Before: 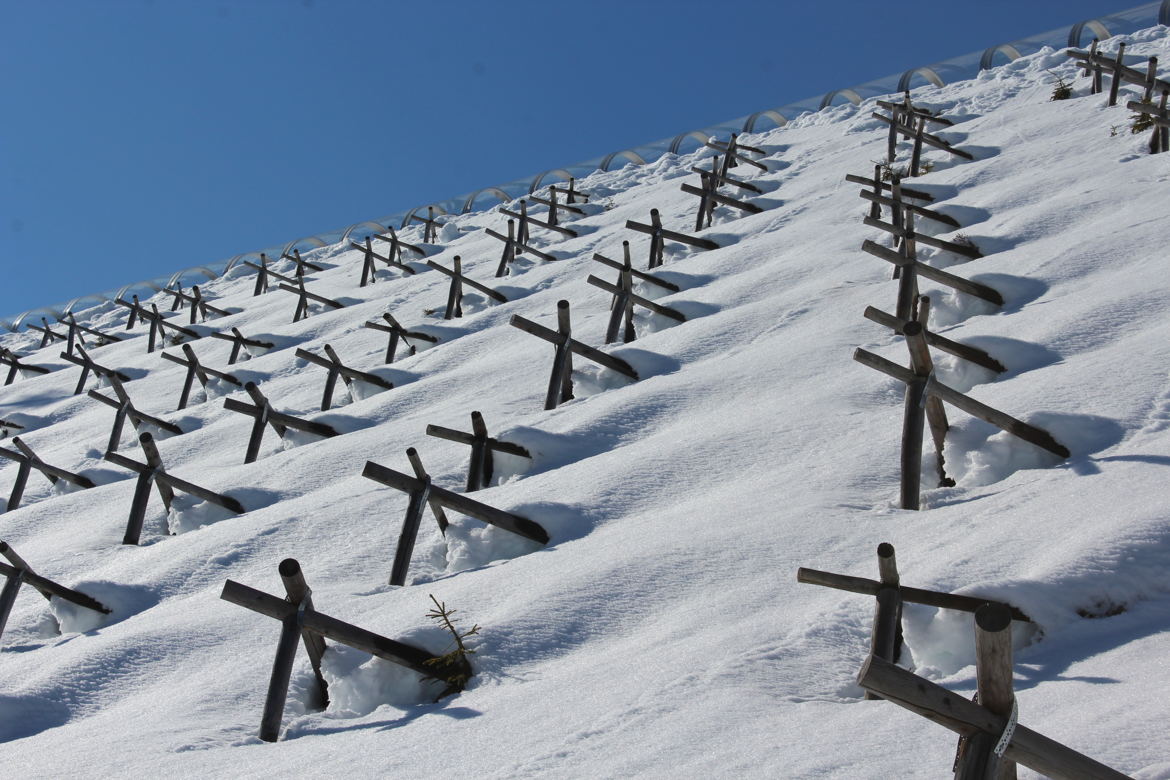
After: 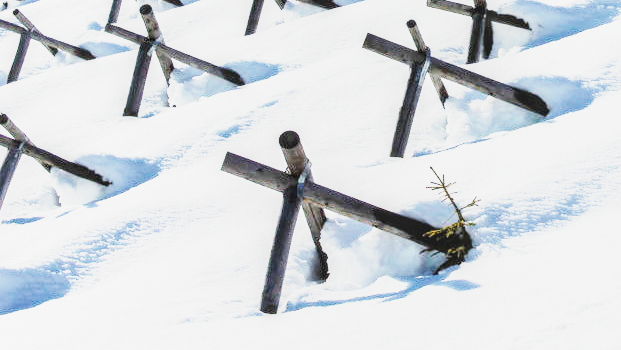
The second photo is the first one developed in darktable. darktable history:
base curve: curves: ch0 [(0, 0) (0.007, 0.004) (0.027, 0.03) (0.046, 0.07) (0.207, 0.54) (0.442, 0.872) (0.673, 0.972) (1, 1)], preserve colors none
color balance rgb: linear chroma grading › shadows -30.188%, linear chroma grading › global chroma 34.401%, perceptual saturation grading › global saturation 0.919%, perceptual brilliance grading › highlights 17.955%, perceptual brilliance grading › mid-tones 32.583%, perceptual brilliance grading › shadows -31.144%, saturation formula JzAzBz (2021)
crop and rotate: top 54.9%, right 46.887%, bottom 0.188%
contrast brightness saturation: contrast -0.102, saturation -0.1
local contrast: detail 130%
exposure: black level correction 0, exposure 1.171 EV, compensate highlight preservation false
tone equalizer: -8 EV 0.027 EV, -7 EV -0.012 EV, -6 EV 0.037 EV, -5 EV 0.036 EV, -4 EV 0.265 EV, -3 EV 0.623 EV, -2 EV 0.577 EV, -1 EV 0.21 EV, +0 EV 0.038 EV
